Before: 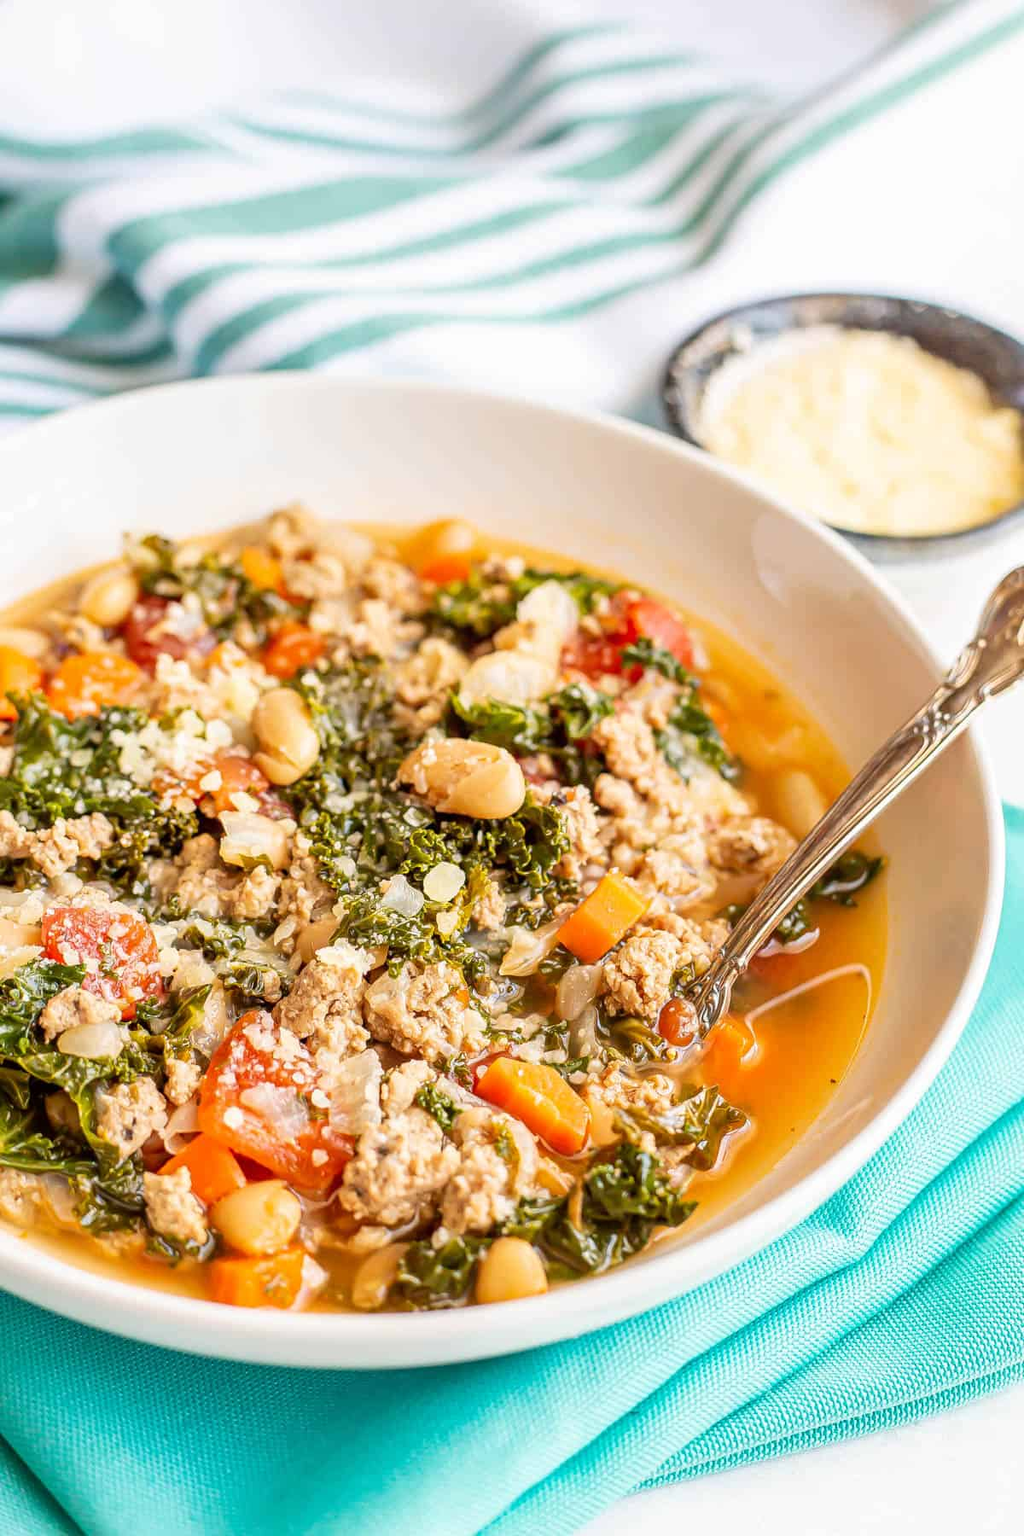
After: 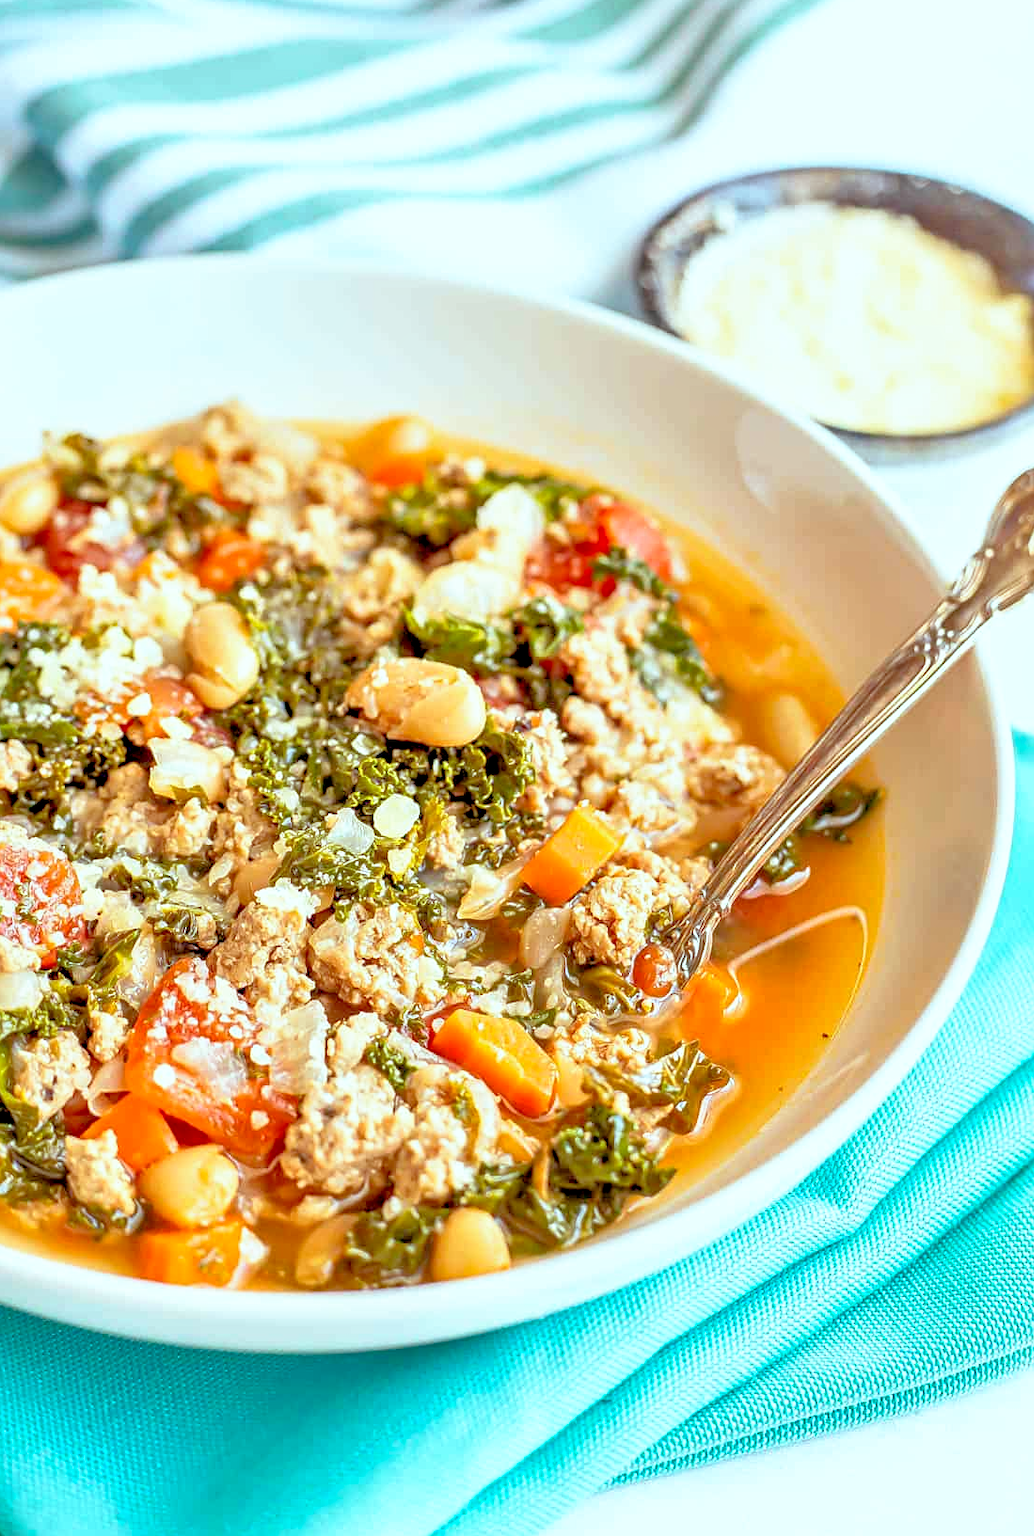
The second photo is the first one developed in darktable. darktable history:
crop and rotate: left 8.262%, top 9.226%
sharpen: amount 0.2
tone equalizer: -7 EV 0.15 EV, -6 EV 0.6 EV, -5 EV 1.15 EV, -4 EV 1.33 EV, -3 EV 1.15 EV, -2 EV 0.6 EV, -1 EV 0.15 EV, mask exposure compensation -0.5 EV
color balance: lift [1.003, 0.993, 1.001, 1.007], gamma [1.018, 1.072, 0.959, 0.928], gain [0.974, 0.873, 1.031, 1.127]
base curve: curves: ch0 [(0.017, 0) (0.425, 0.441) (0.844, 0.933) (1, 1)], preserve colors none
